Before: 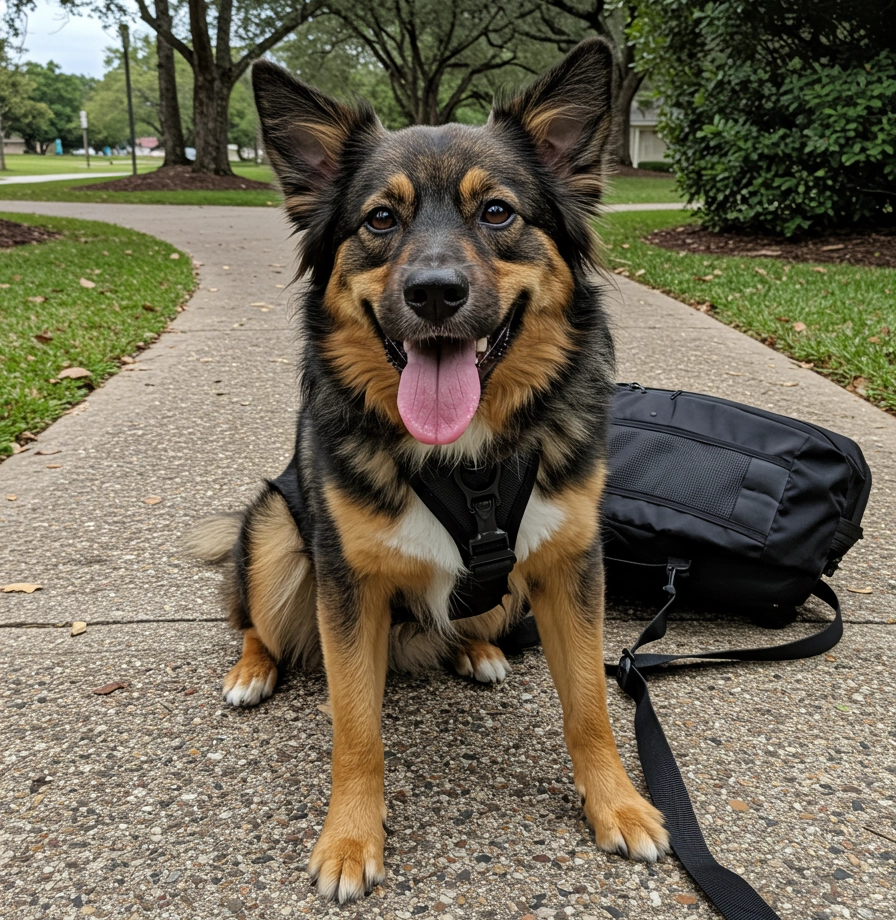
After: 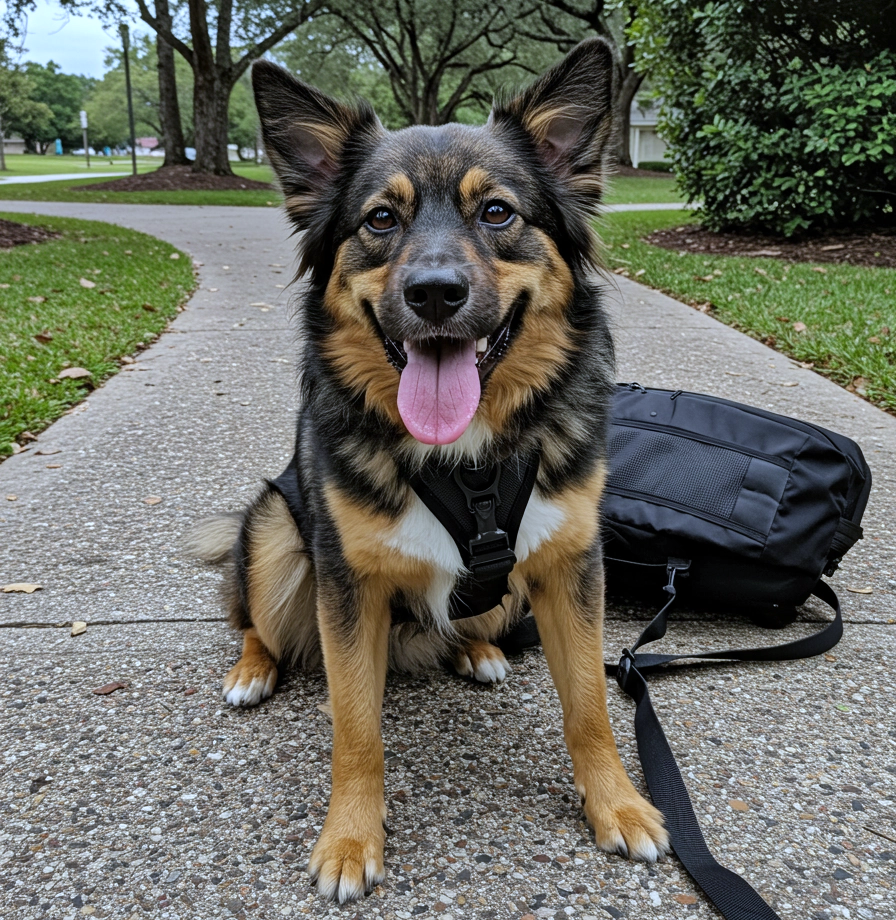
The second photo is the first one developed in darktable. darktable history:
white balance: red 0.926, green 1.003, blue 1.133
shadows and highlights: low approximation 0.01, soften with gaussian
